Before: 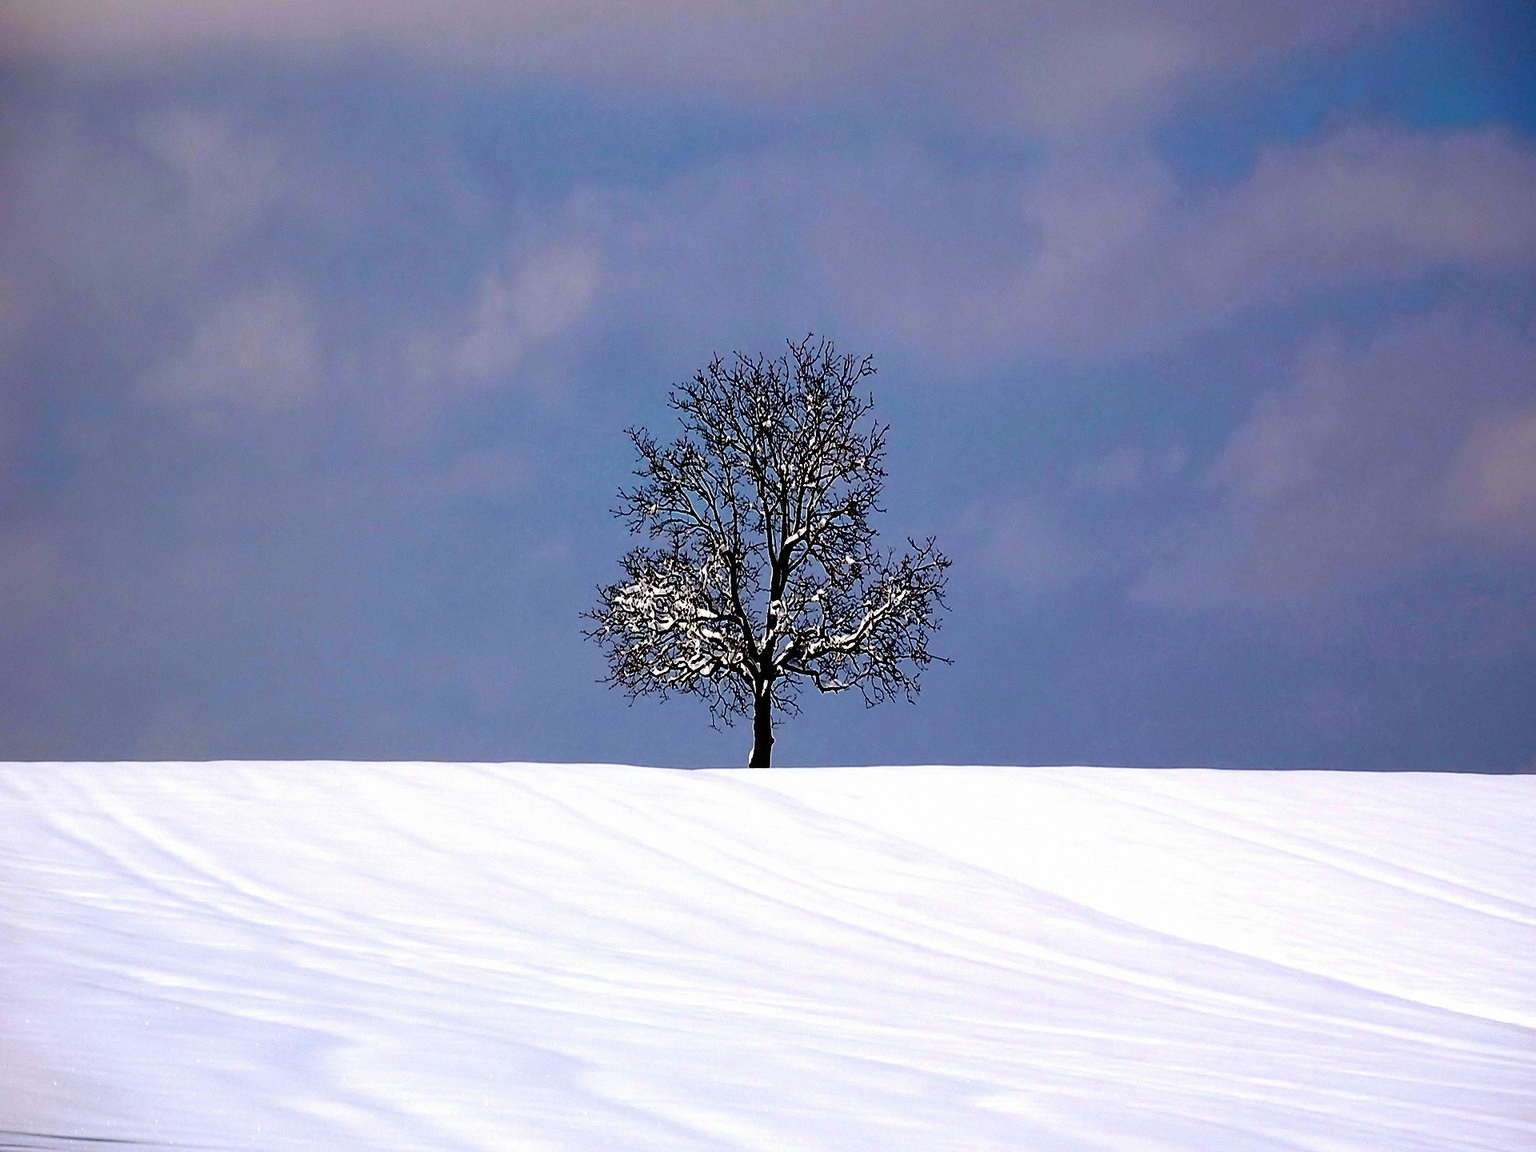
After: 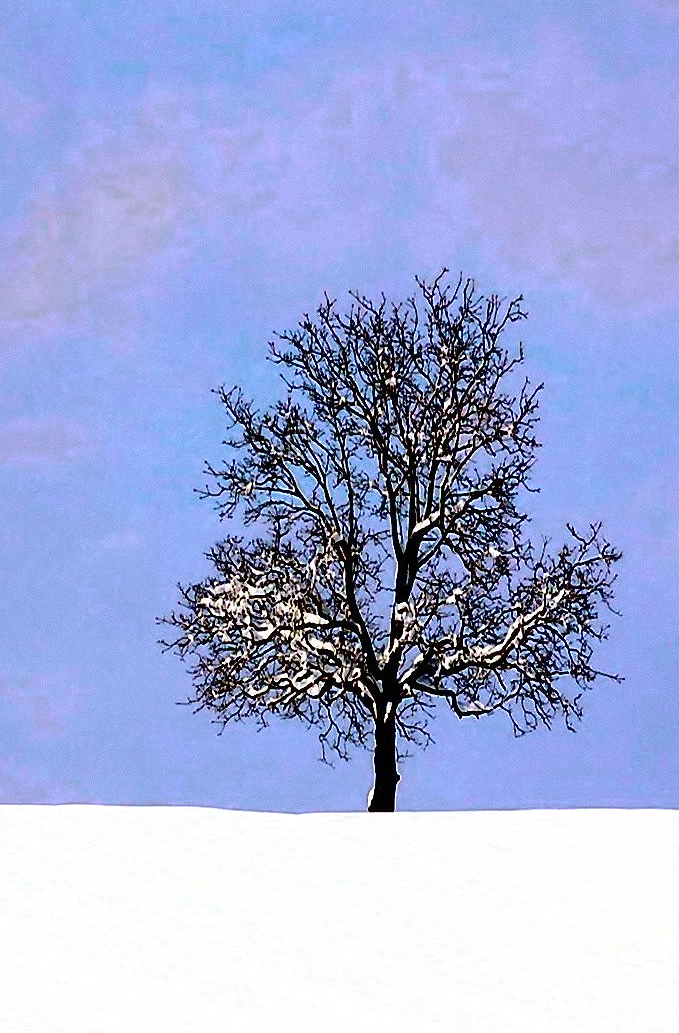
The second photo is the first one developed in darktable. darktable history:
color zones: curves: ch0 [(0.473, 0.374) (0.742, 0.784)]; ch1 [(0.354, 0.737) (0.742, 0.705)]; ch2 [(0.318, 0.421) (0.758, 0.532)]
crop and rotate: left 29.613%, top 10.326%, right 34.993%, bottom 17.924%
